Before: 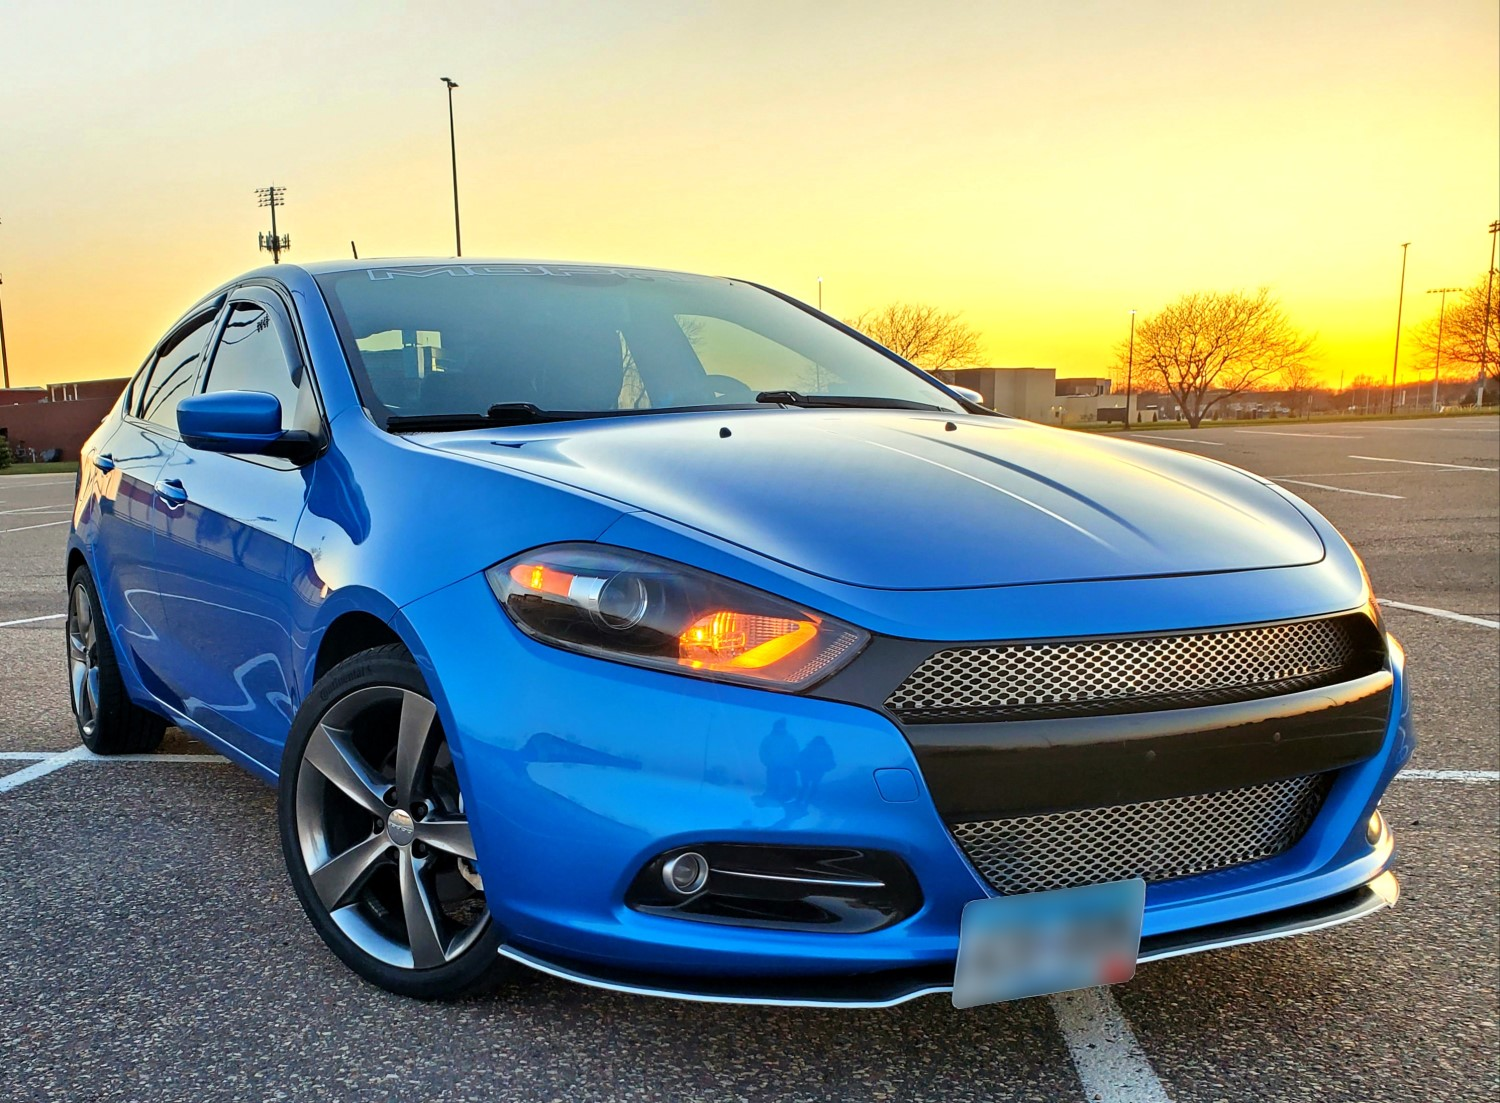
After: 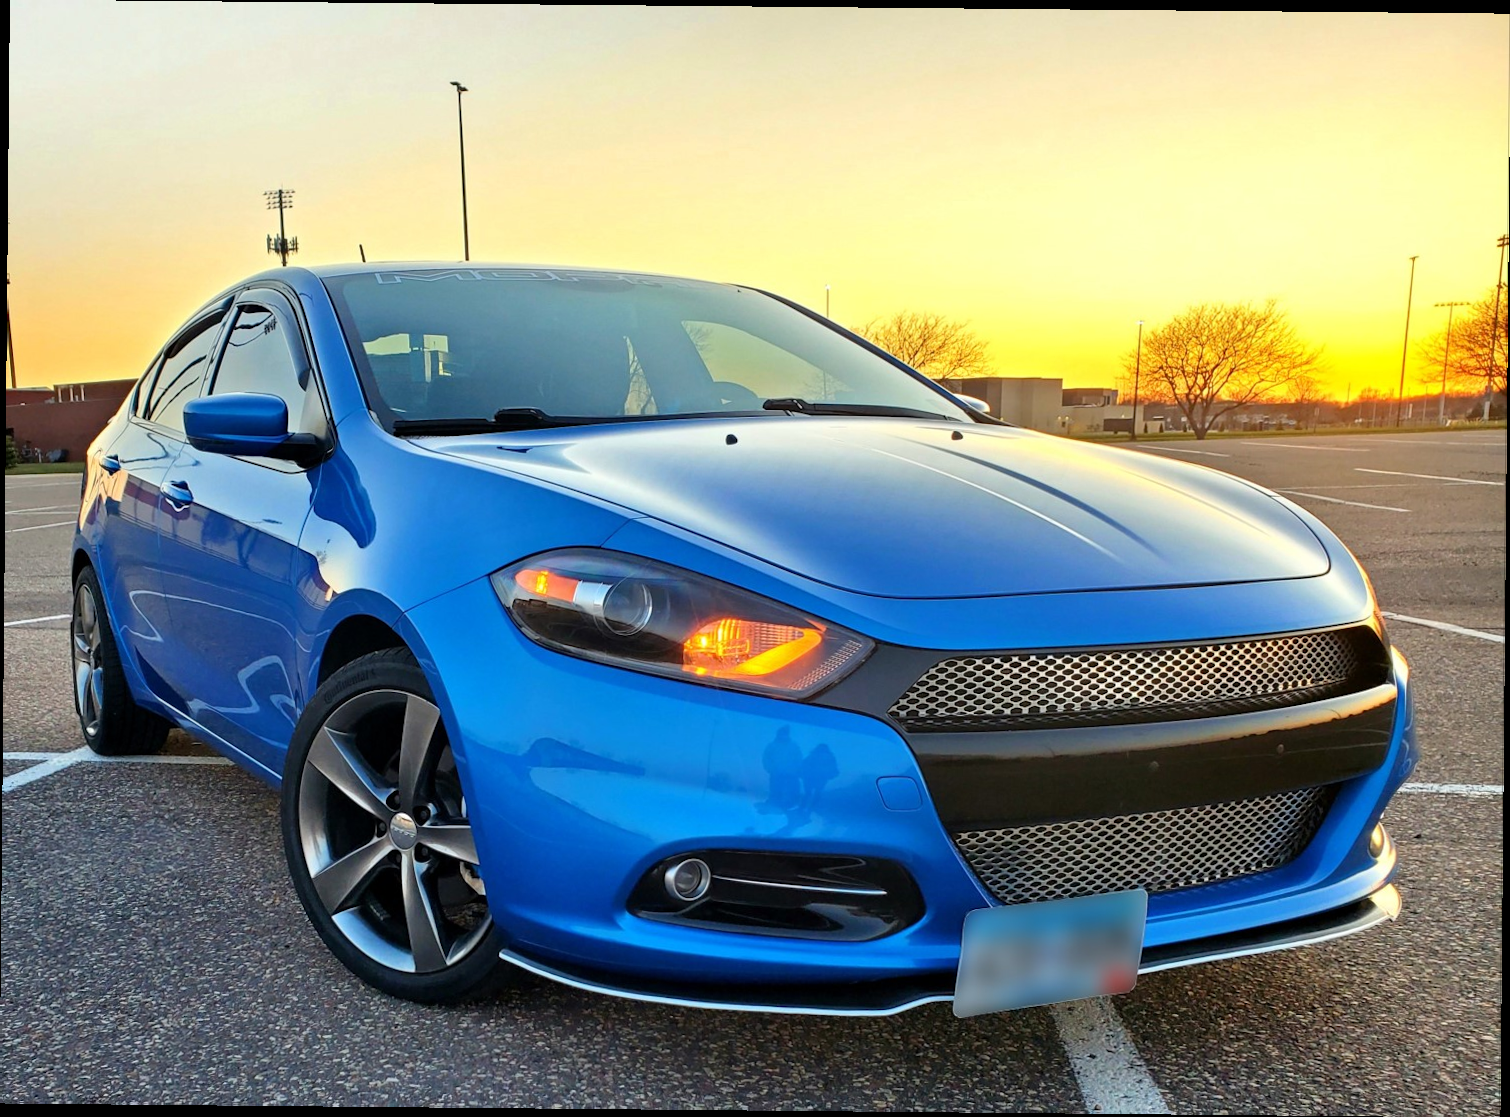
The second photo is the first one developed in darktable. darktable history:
crop and rotate: angle -0.541°
